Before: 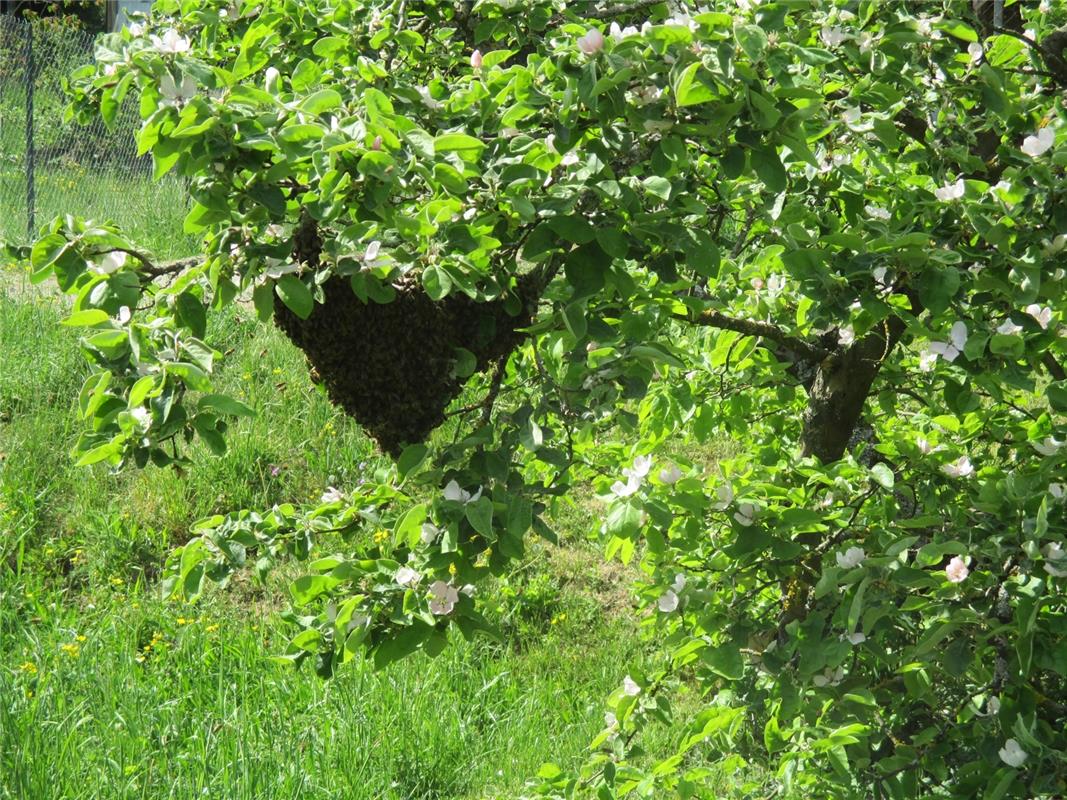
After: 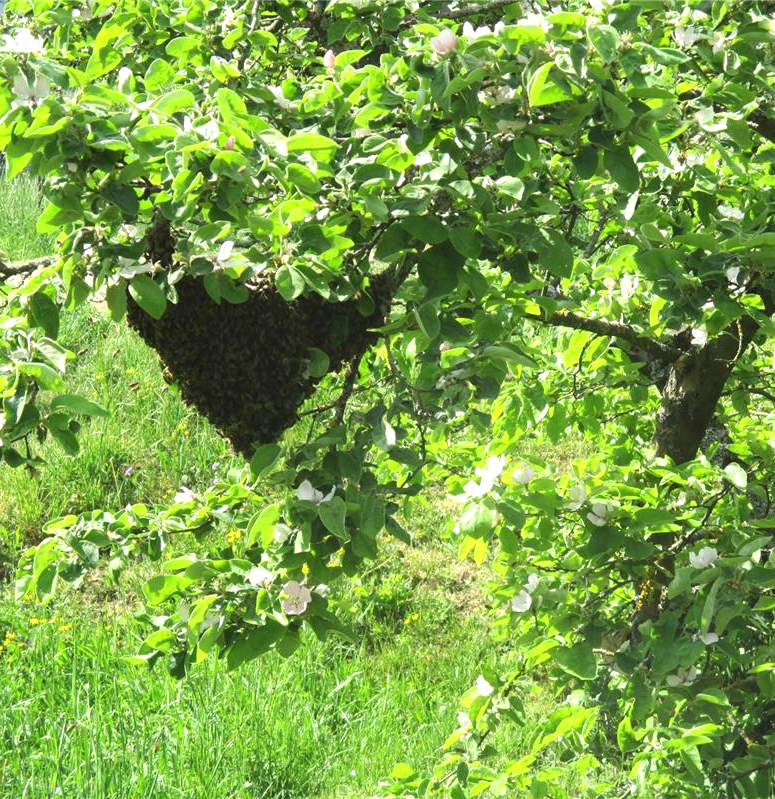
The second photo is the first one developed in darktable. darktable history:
crop: left 13.869%, right 13.455%
exposure: black level correction -0.002, exposure 0.541 EV, compensate highlight preservation false
